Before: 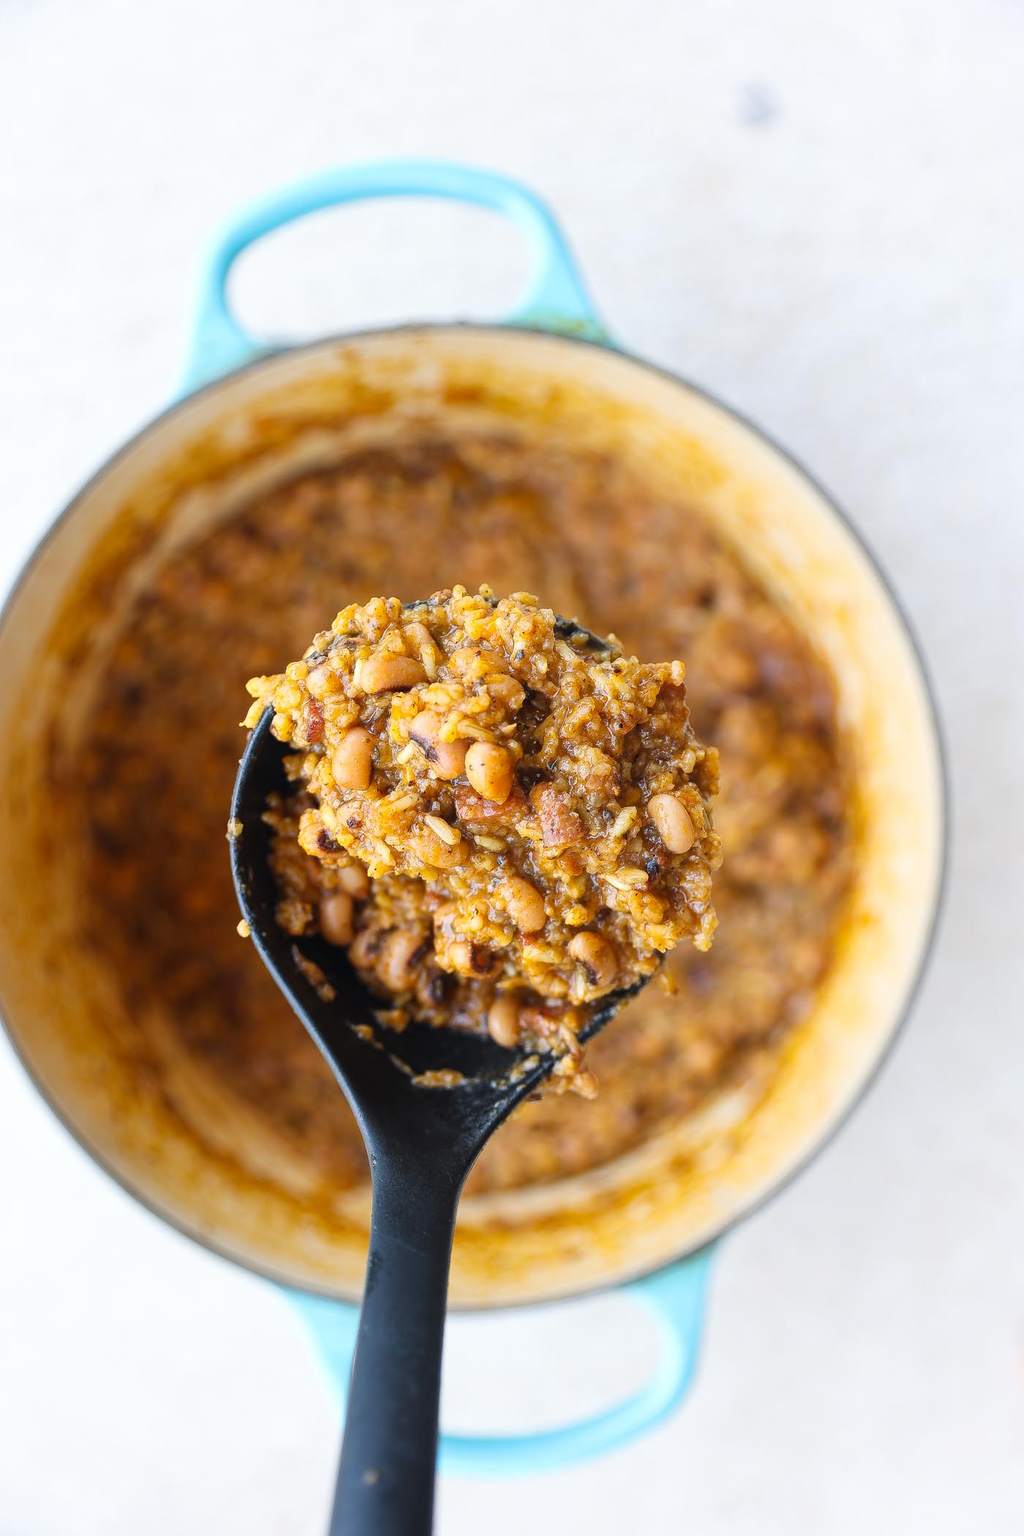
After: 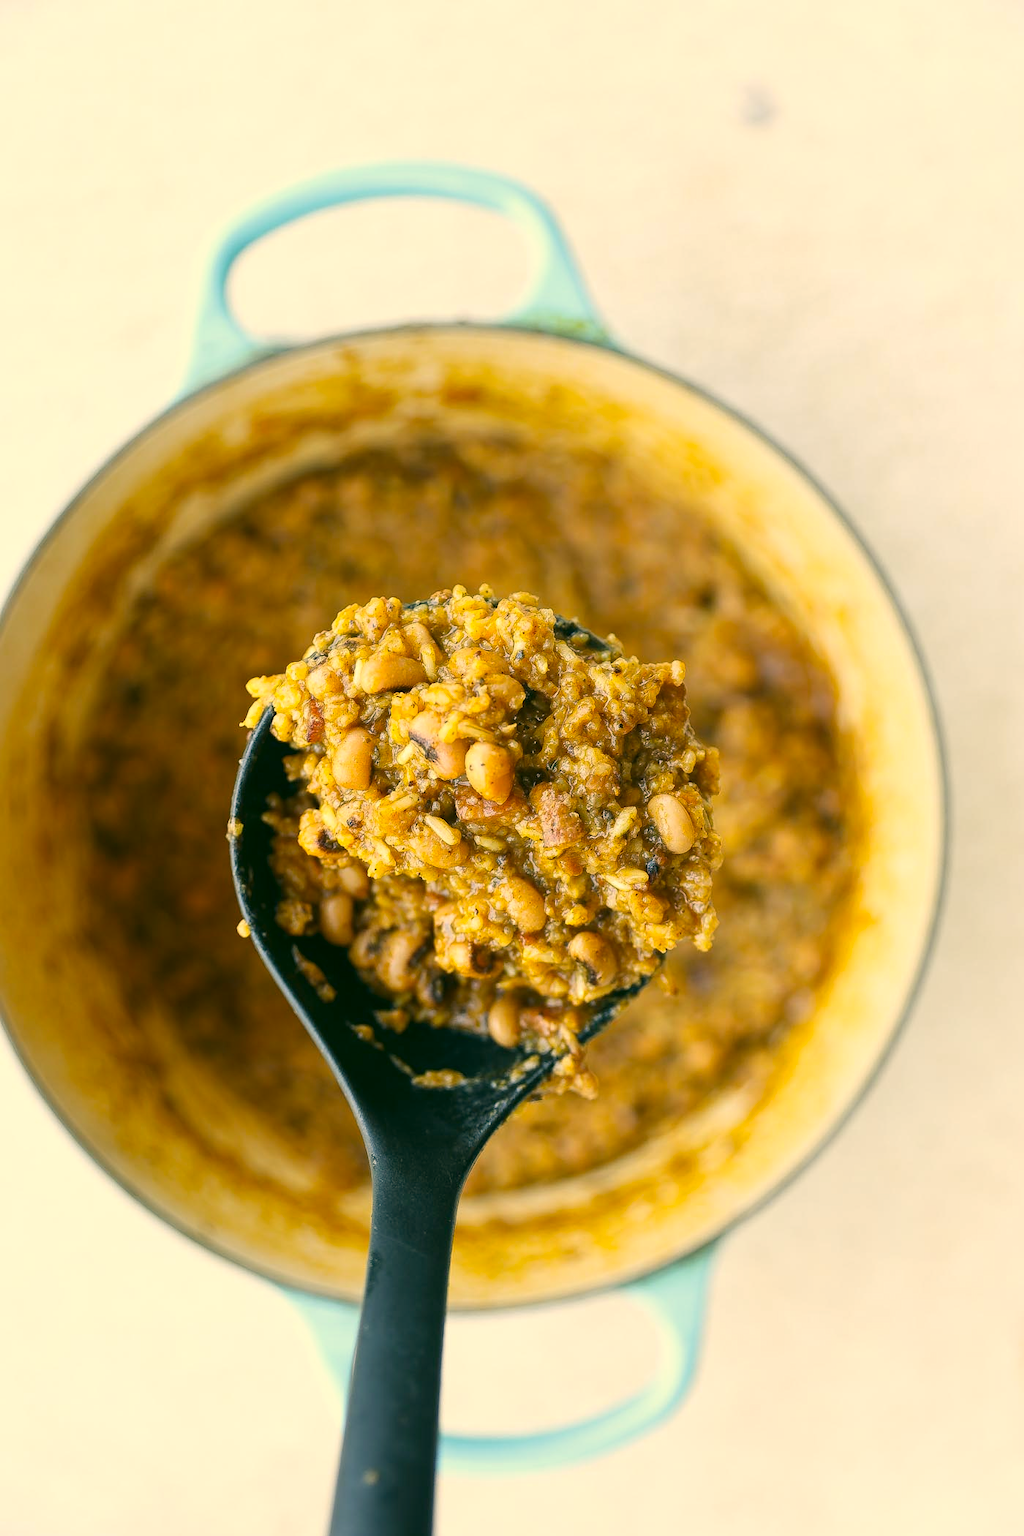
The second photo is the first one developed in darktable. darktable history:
color correction: highlights a* 5.3, highlights b* 24.26, shadows a* -15.58, shadows b* 4.02
white balance: emerald 1
